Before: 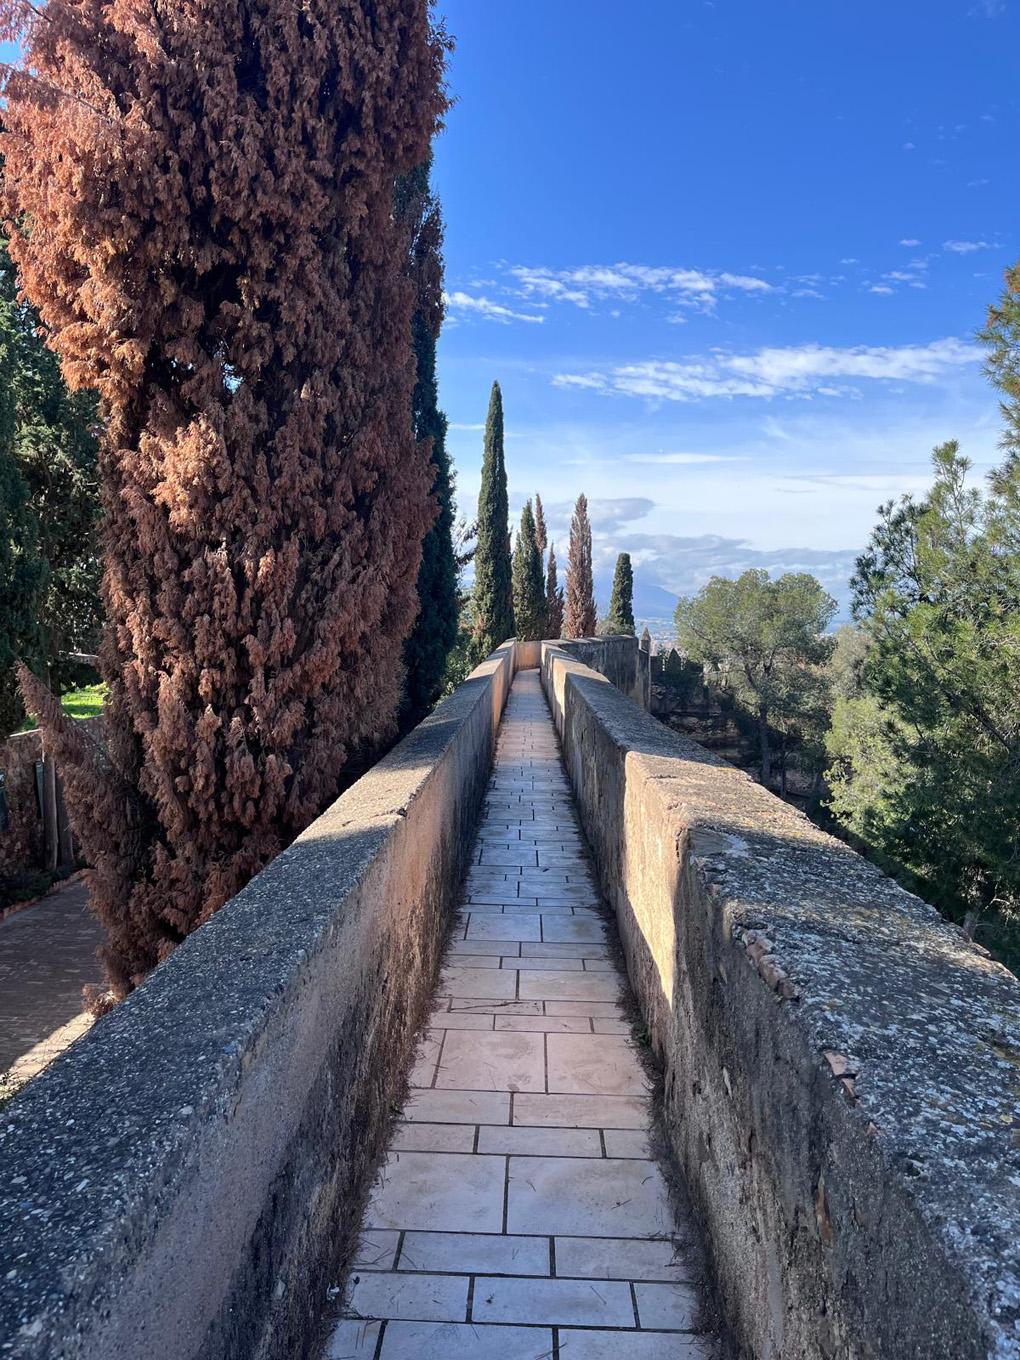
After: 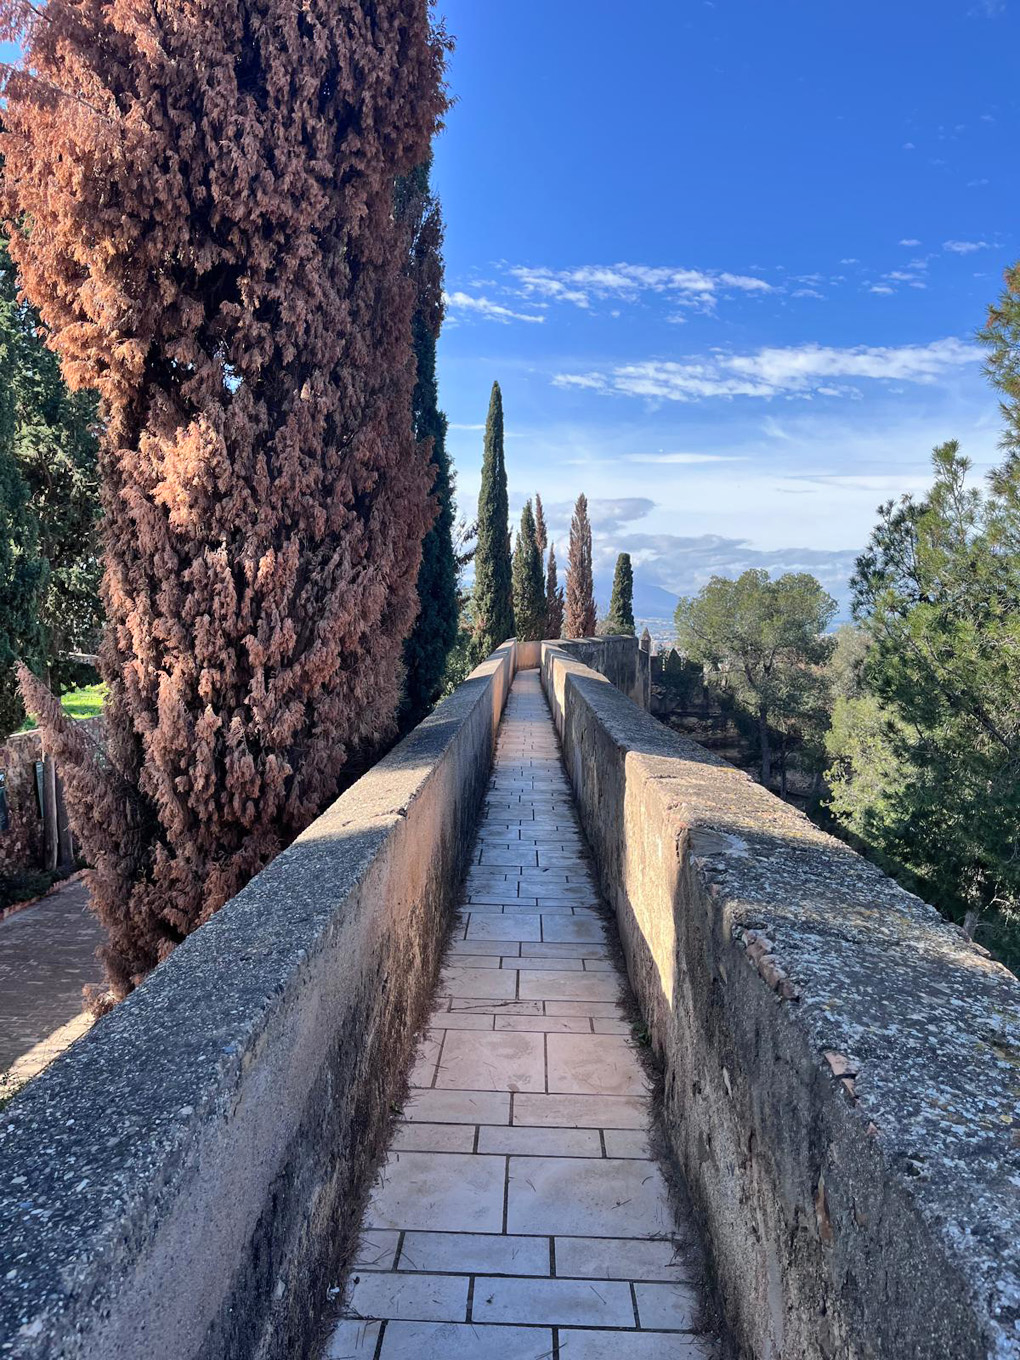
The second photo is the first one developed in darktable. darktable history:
shadows and highlights: shadows 60.92, soften with gaussian
